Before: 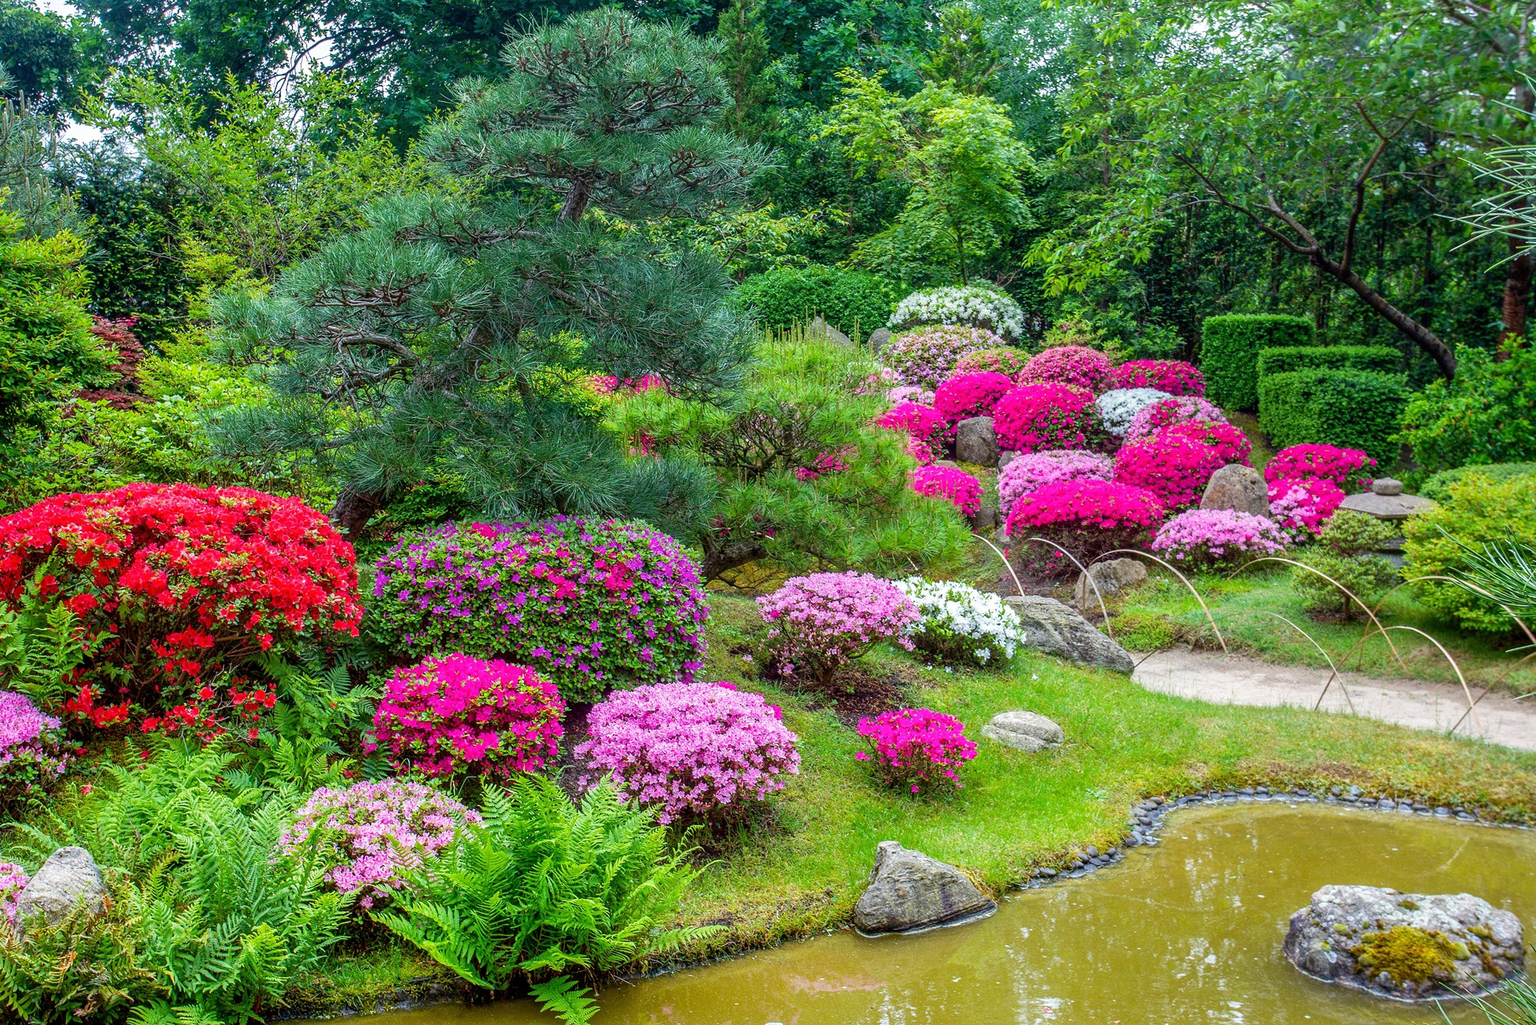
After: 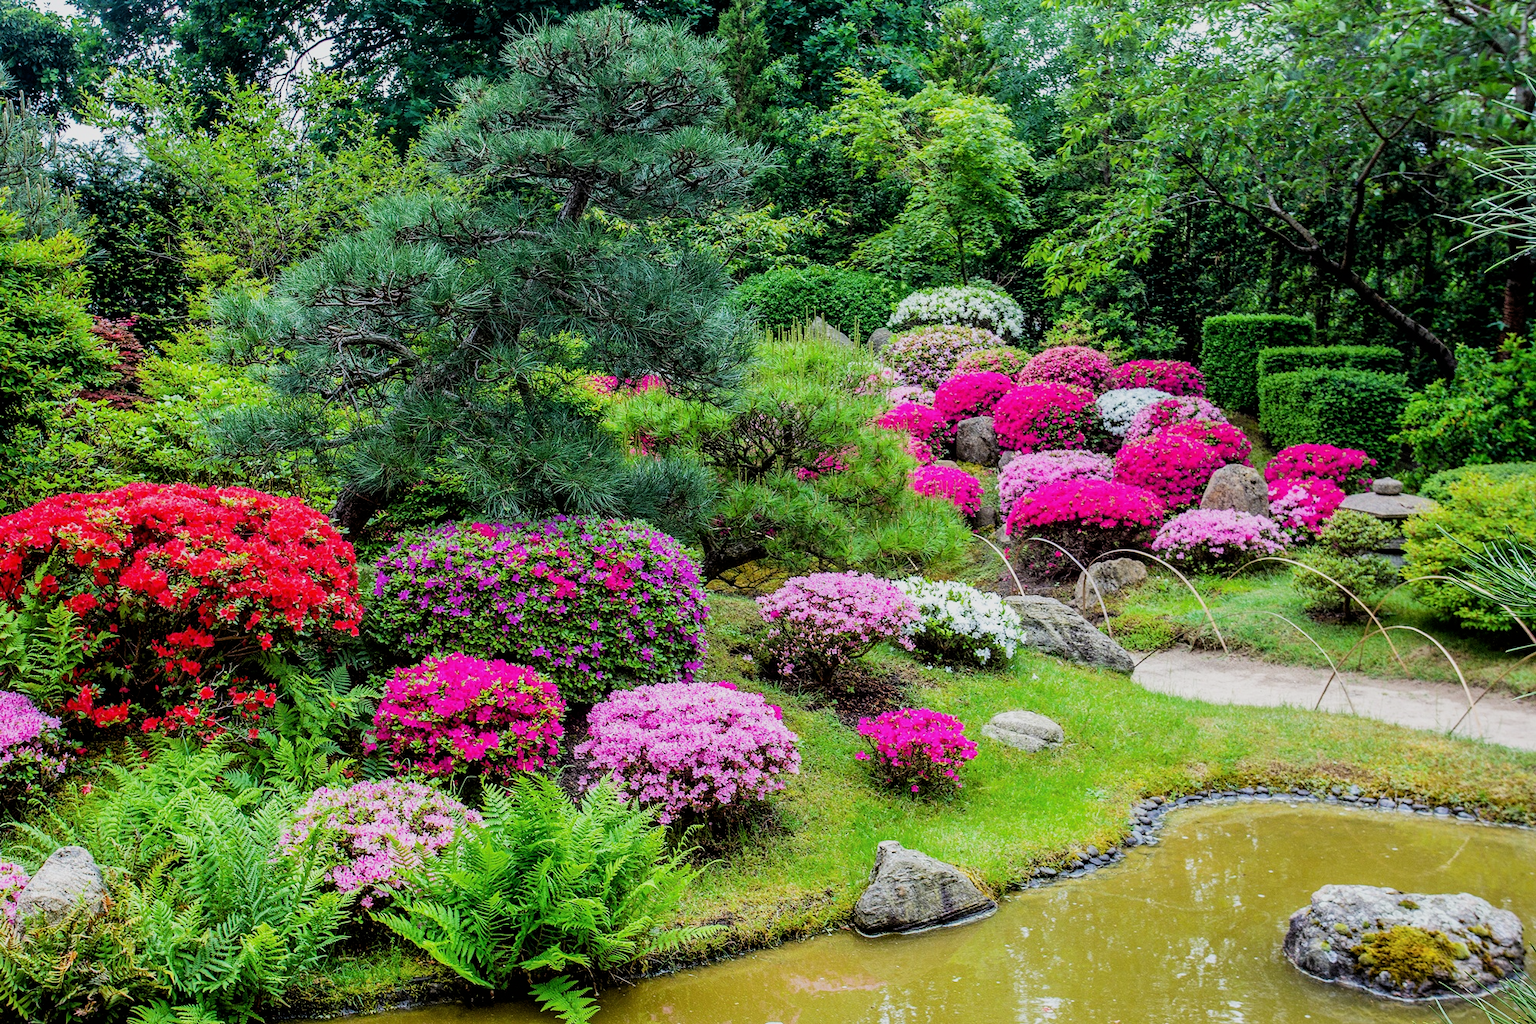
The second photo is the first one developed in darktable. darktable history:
filmic rgb: black relative exposure -5.01 EV, white relative exposure 3.98 EV, hardness 2.89, contrast 1.296, highlights saturation mix -29.74%
